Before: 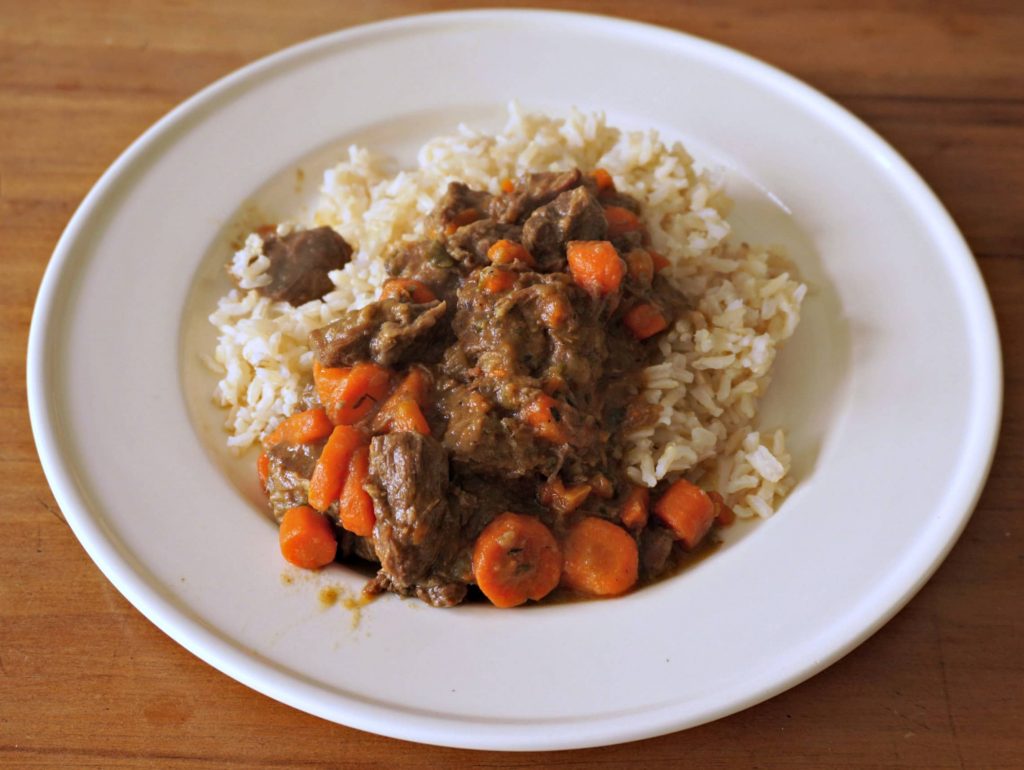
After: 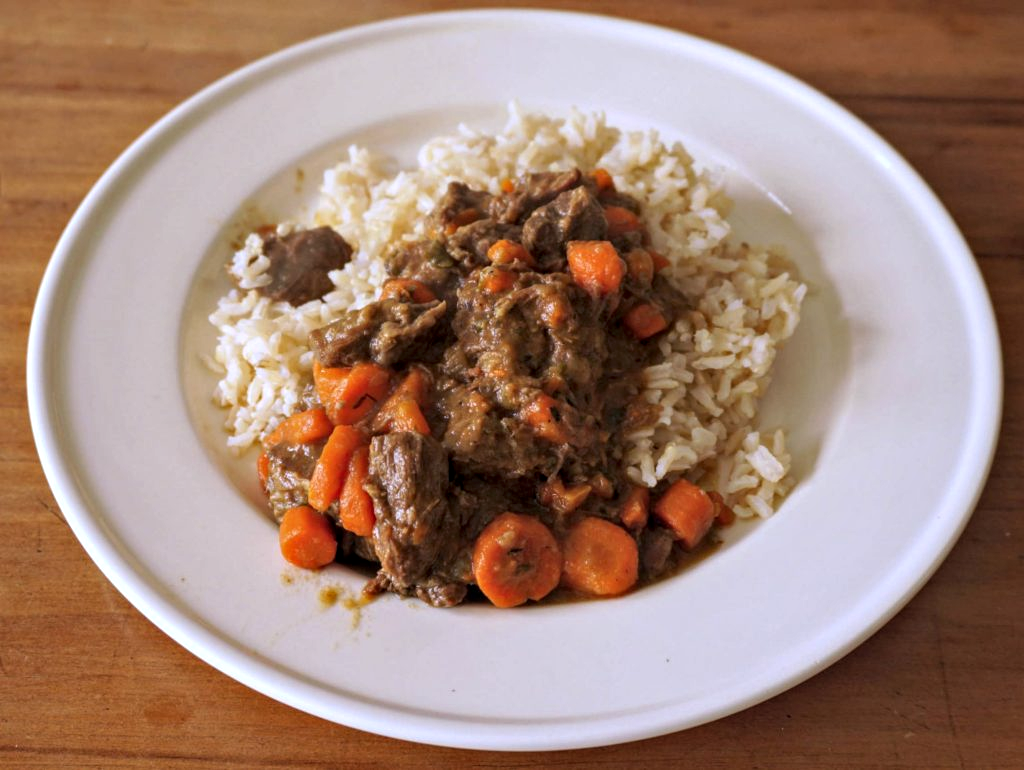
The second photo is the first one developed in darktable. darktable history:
local contrast: detail 130%
white balance: red 1.009, blue 1.027
